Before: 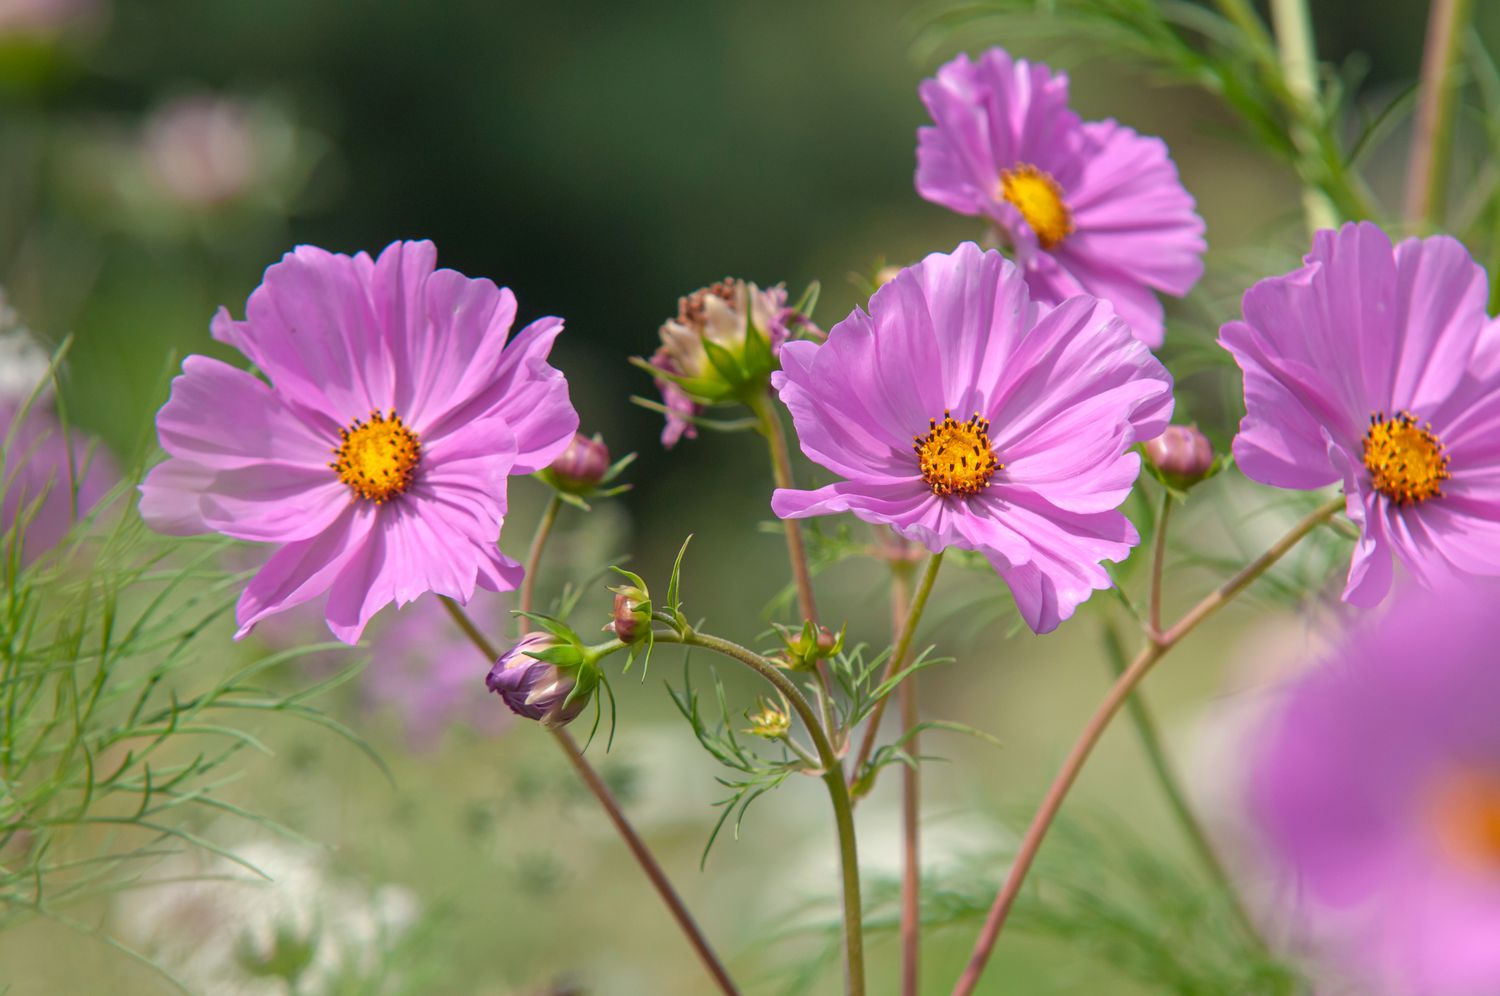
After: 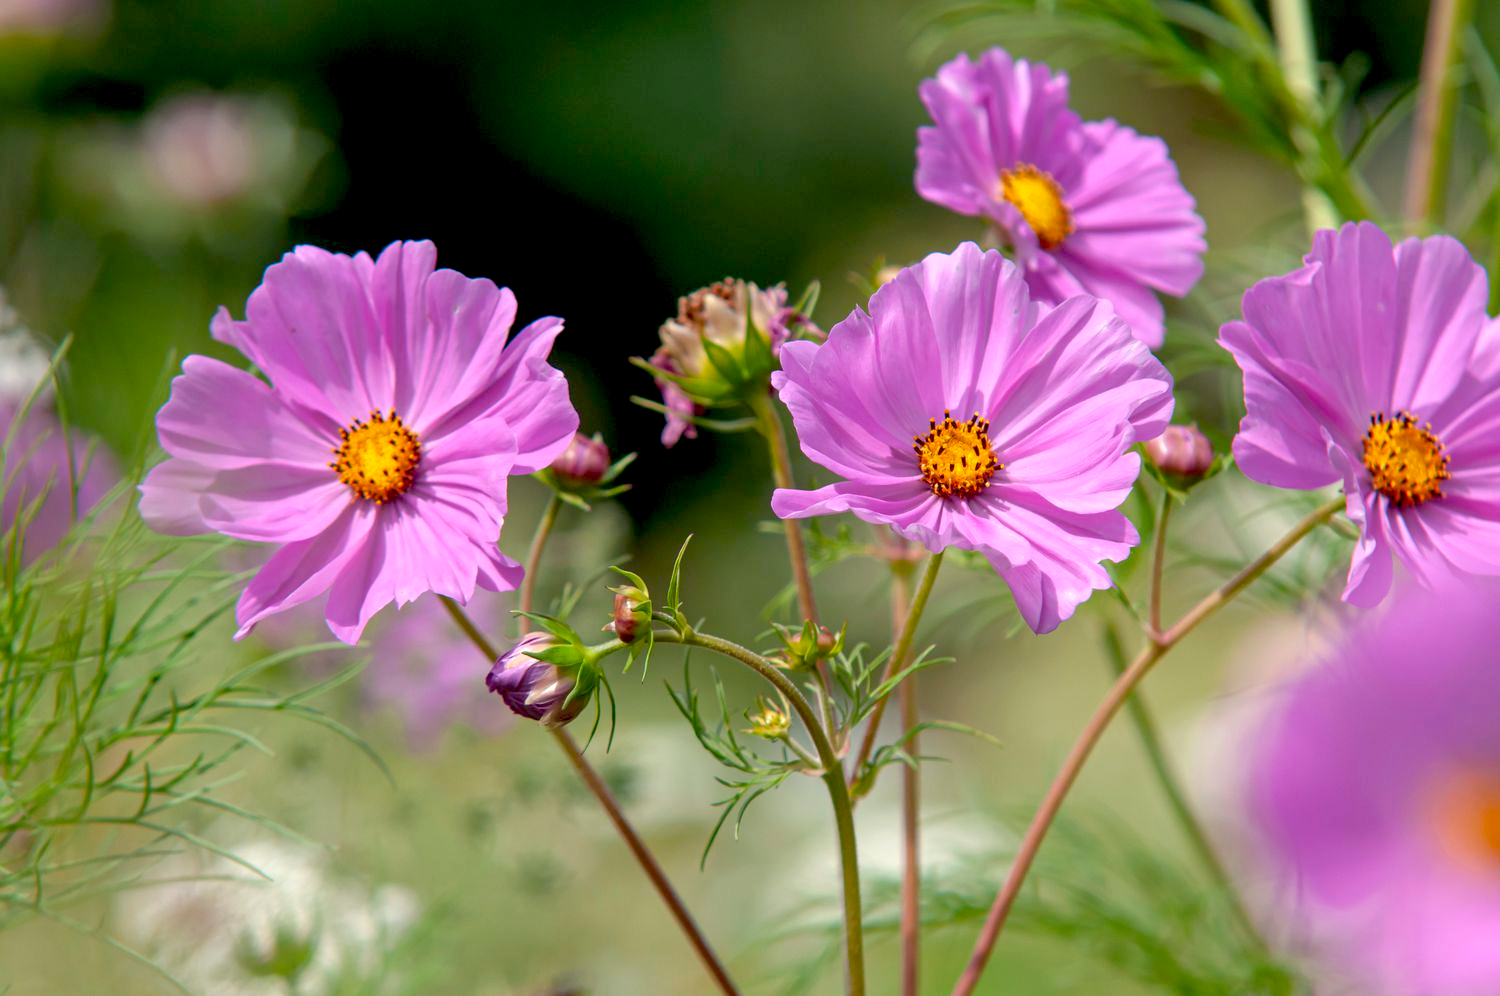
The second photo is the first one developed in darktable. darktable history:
exposure: black level correction 0.026, exposure 0.183 EV, compensate highlight preservation false
